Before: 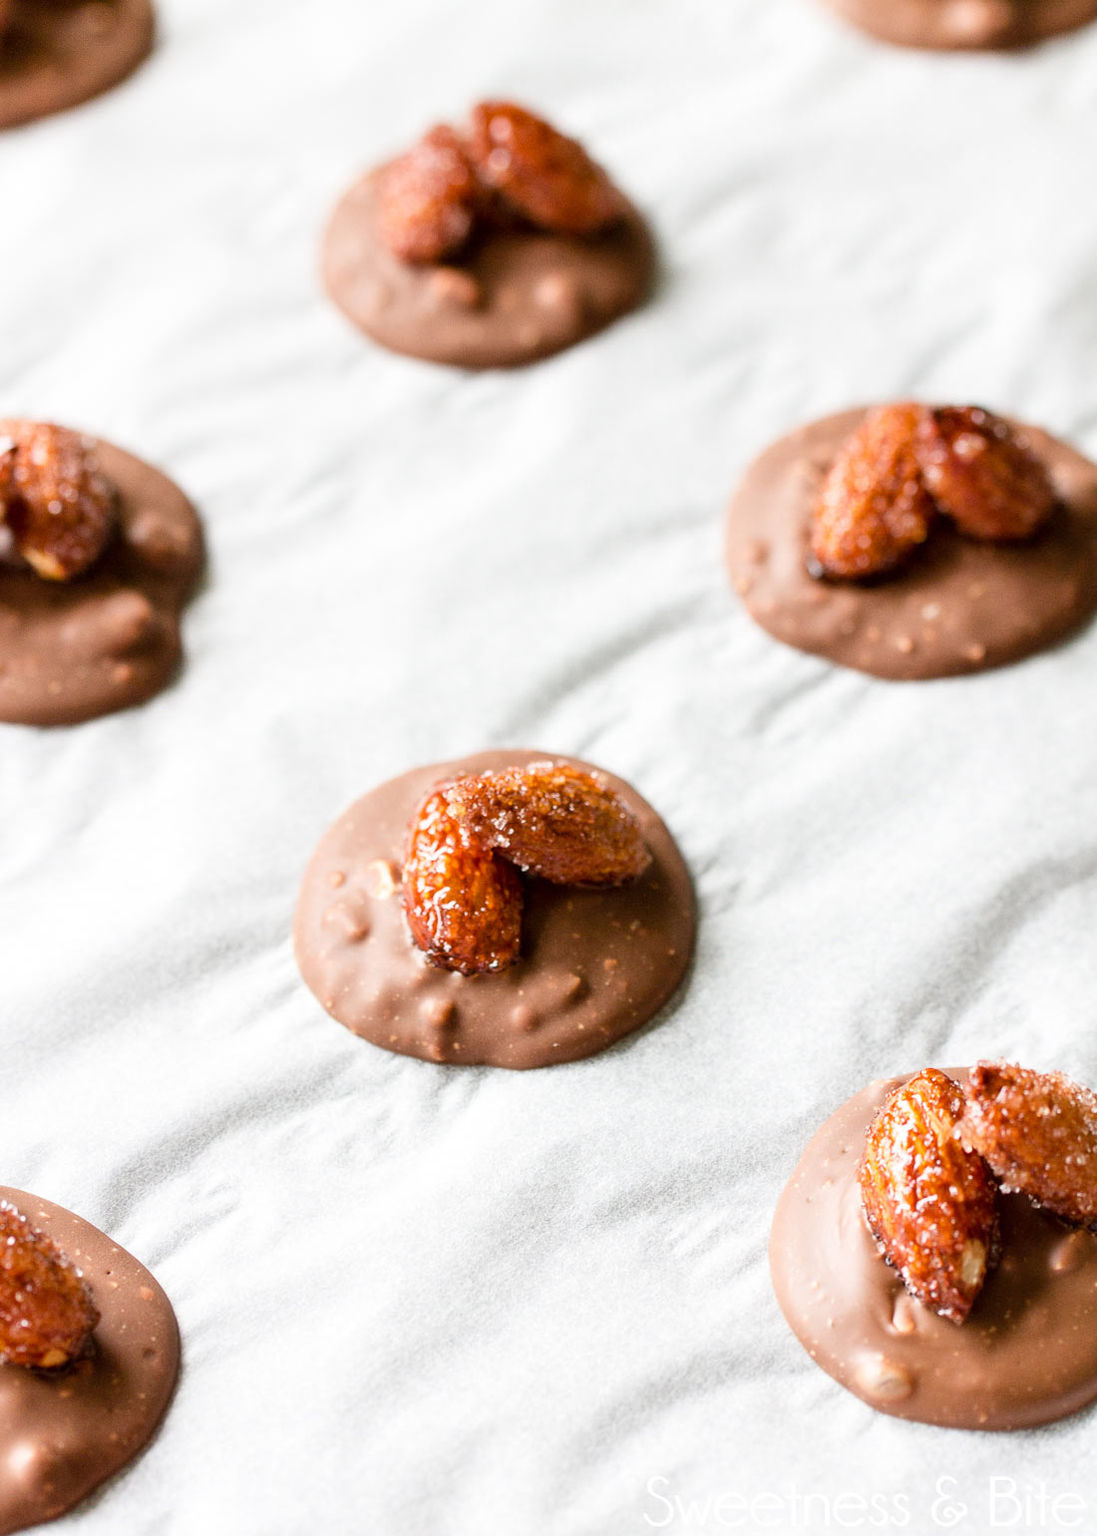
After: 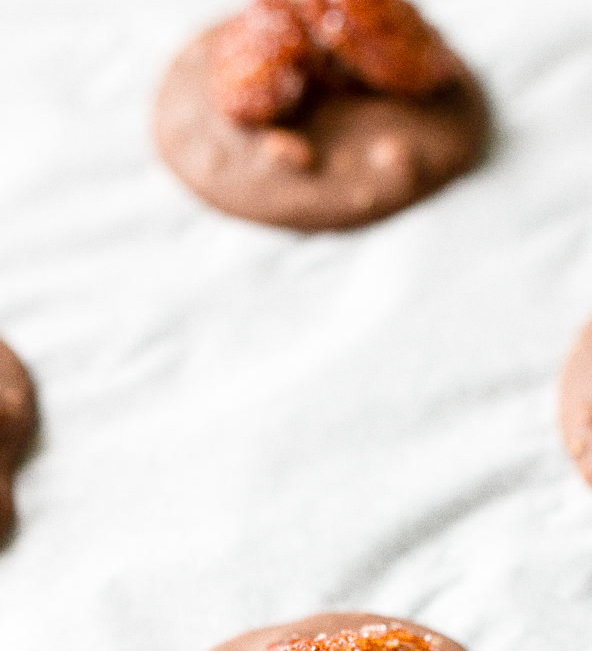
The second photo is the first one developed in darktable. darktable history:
grain: on, module defaults
crop: left 15.306%, top 9.065%, right 30.789%, bottom 48.638%
